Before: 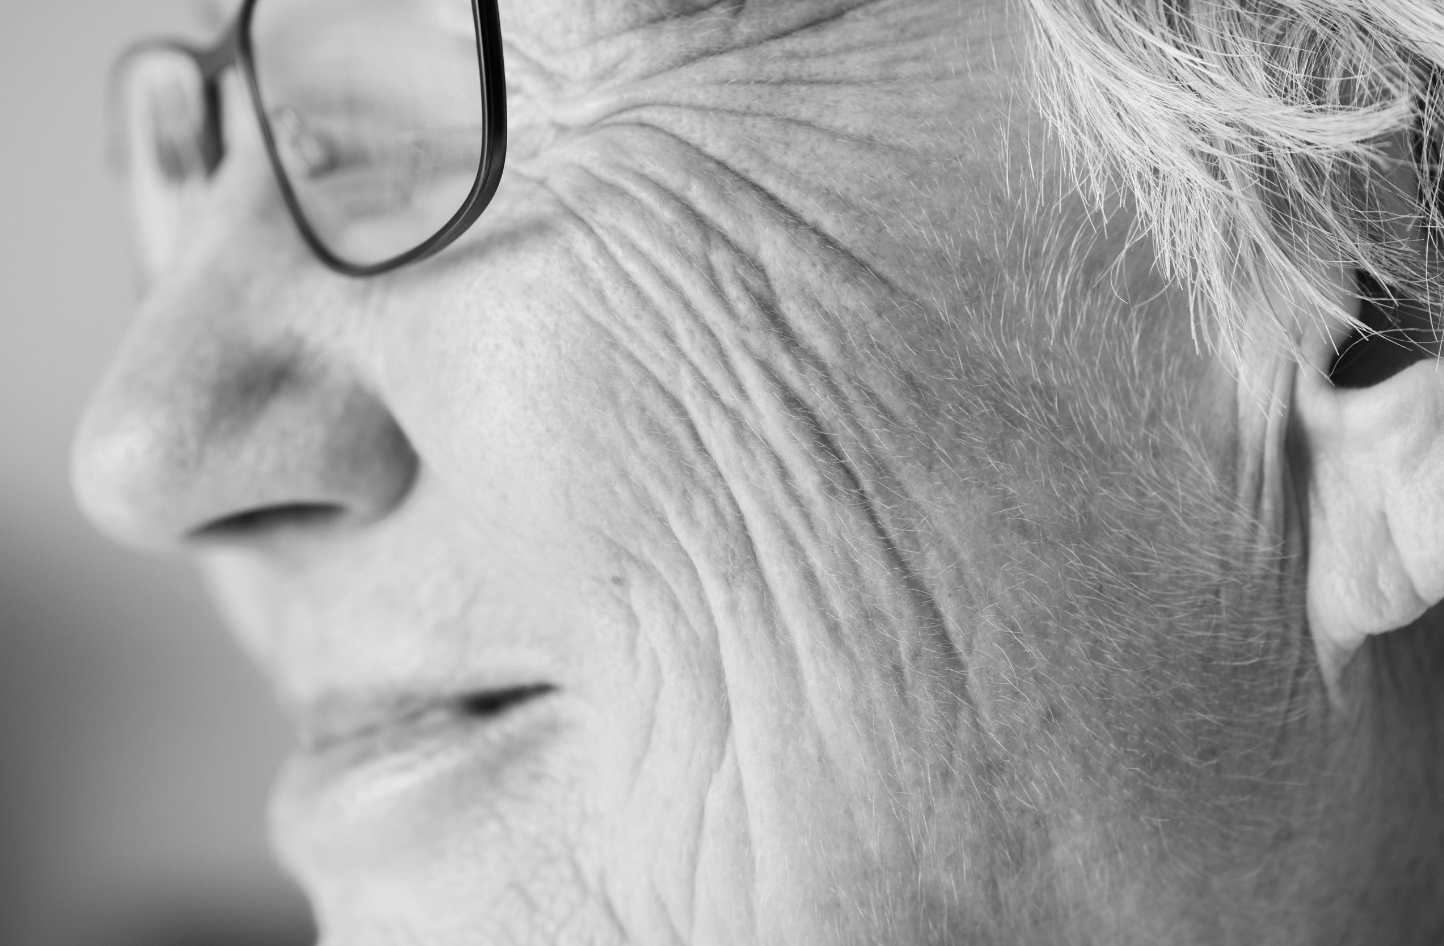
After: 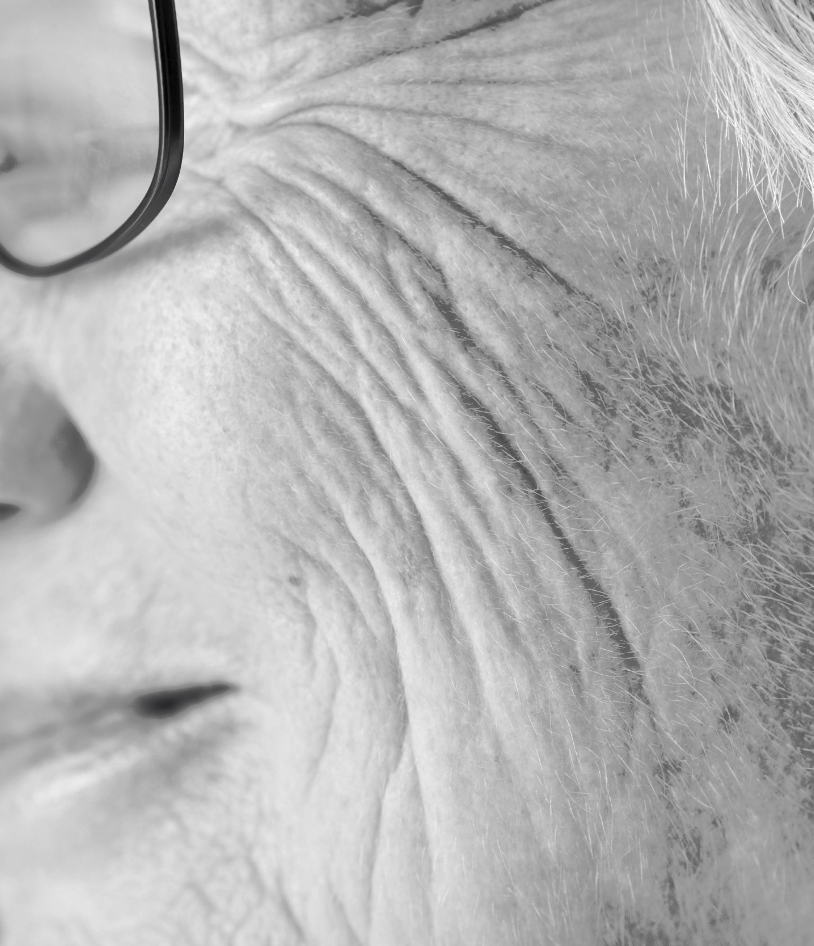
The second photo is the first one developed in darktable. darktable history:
tone curve: curves: ch0 [(0, 0) (0.003, 0.003) (0.011, 0.011) (0.025, 0.024) (0.044, 0.043) (0.069, 0.067) (0.1, 0.096) (0.136, 0.131) (0.177, 0.171) (0.224, 0.217) (0.277, 0.267) (0.335, 0.324) (0.399, 0.385) (0.468, 0.452) (0.543, 0.632) (0.623, 0.697) (0.709, 0.766) (0.801, 0.839) (0.898, 0.917) (1, 1)], color space Lab, independent channels, preserve colors none
tone equalizer: on, module defaults
color balance rgb: shadows lift › chroma 3.254%, shadows lift › hue 281.7°, perceptual saturation grading › global saturation 0.037%
shadows and highlights: on, module defaults
crop and rotate: left 22.424%, right 21.155%
color correction: highlights b* 0.056, saturation 0.354
exposure: exposure 0.135 EV, compensate exposure bias true, compensate highlight preservation false
